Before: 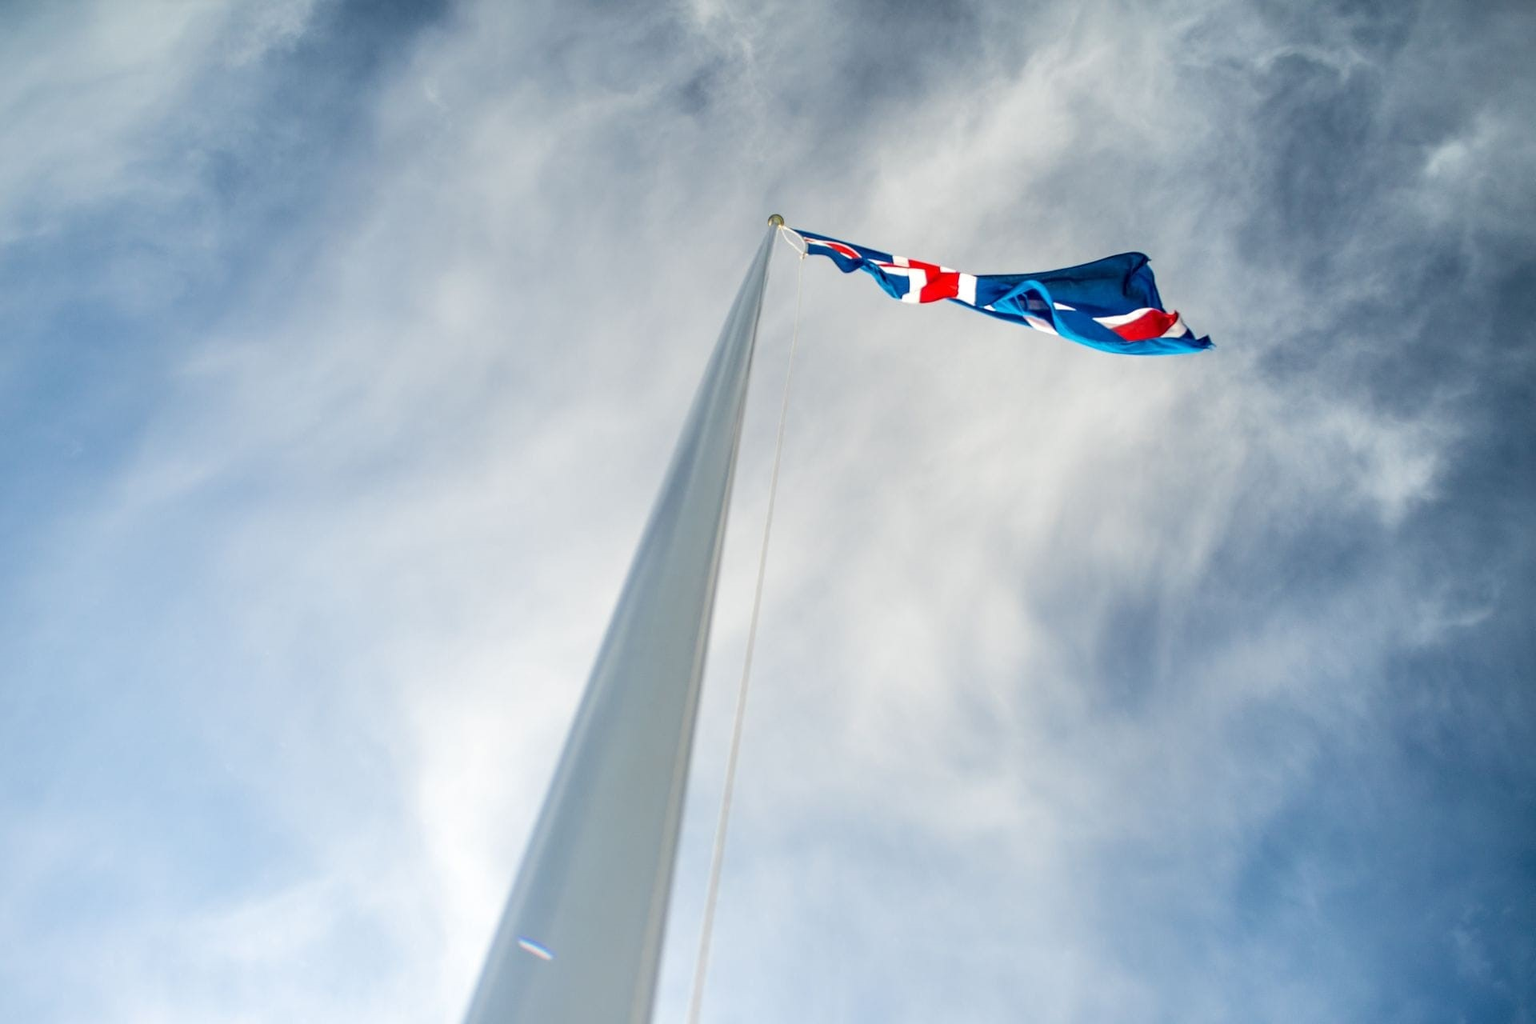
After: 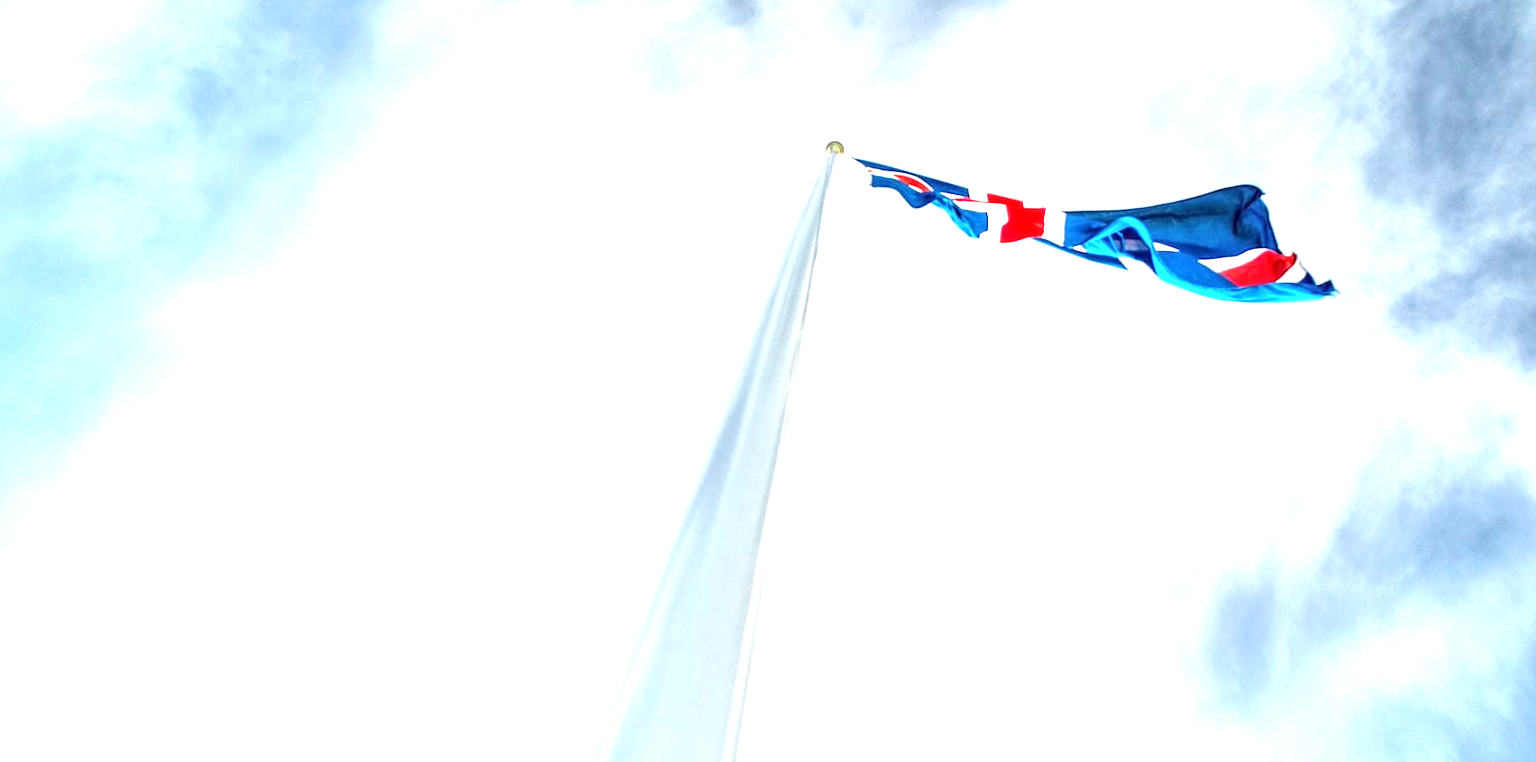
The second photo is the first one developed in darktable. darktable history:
tone equalizer: -8 EV -0.421 EV, -7 EV -0.366 EV, -6 EV -0.3 EV, -5 EV -0.22 EV, -3 EV 0.236 EV, -2 EV 0.311 EV, -1 EV 0.382 EV, +0 EV 0.426 EV
exposure: black level correction 0, exposure 1.1 EV, compensate highlight preservation false
crop: left 3.151%, top 8.939%, right 9.656%, bottom 26.096%
local contrast: highlights 100%, shadows 98%, detail 119%, midtone range 0.2
